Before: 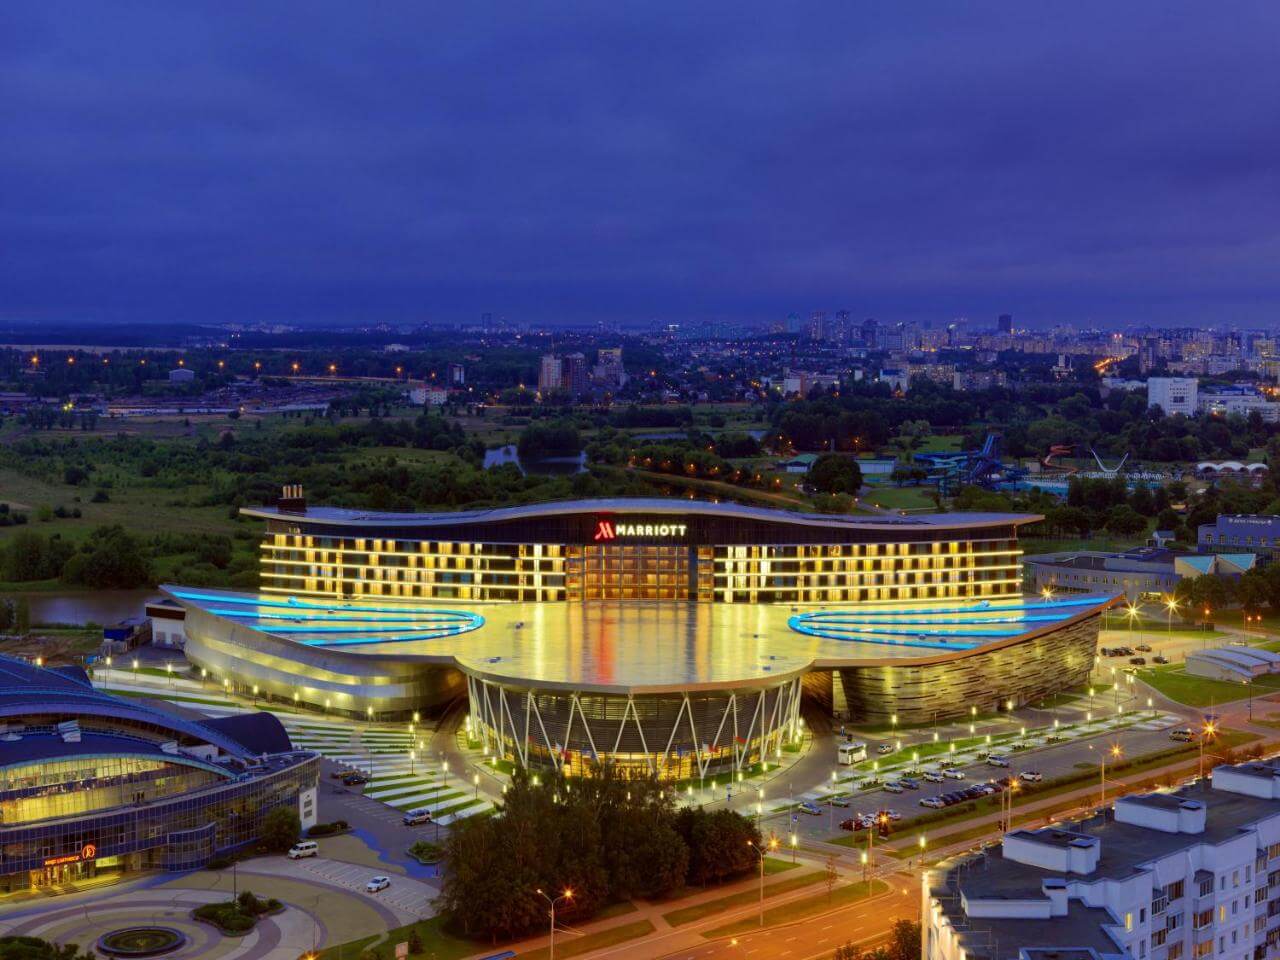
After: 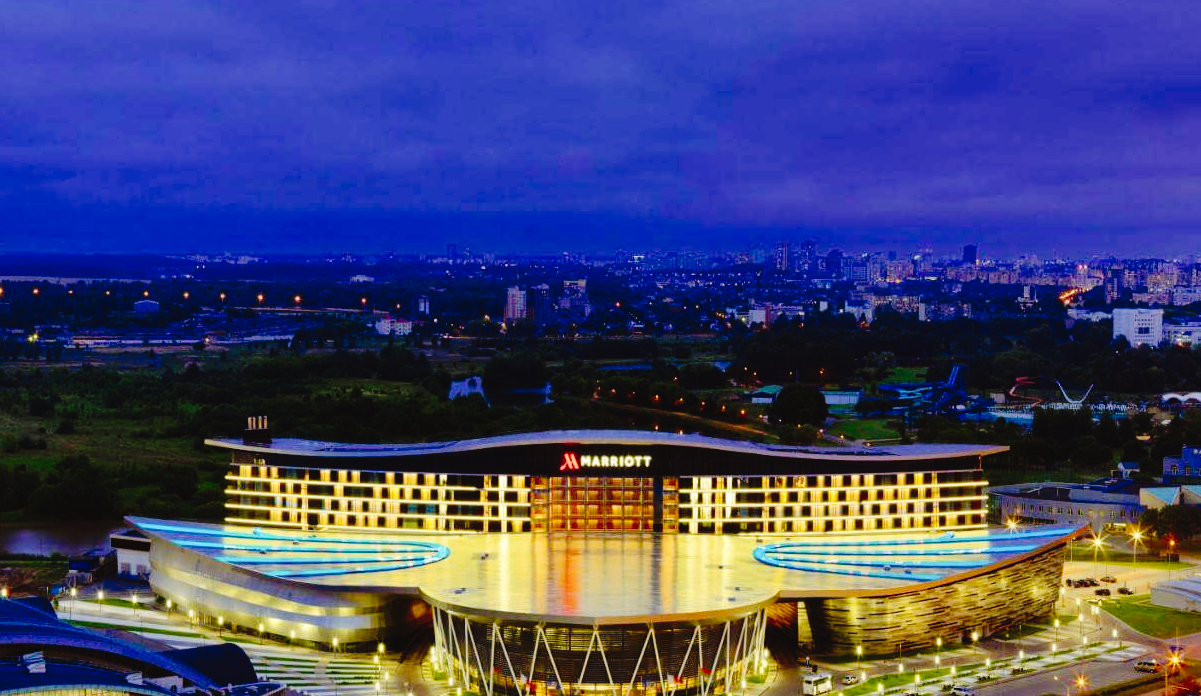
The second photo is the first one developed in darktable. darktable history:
crop: left 2.737%, top 7.287%, right 3.421%, bottom 20.179%
tone curve: curves: ch0 [(0, 0) (0.003, 0.03) (0.011, 0.03) (0.025, 0.033) (0.044, 0.035) (0.069, 0.04) (0.1, 0.046) (0.136, 0.052) (0.177, 0.08) (0.224, 0.121) (0.277, 0.225) (0.335, 0.343) (0.399, 0.456) (0.468, 0.555) (0.543, 0.647) (0.623, 0.732) (0.709, 0.808) (0.801, 0.886) (0.898, 0.947) (1, 1)], preserve colors none
